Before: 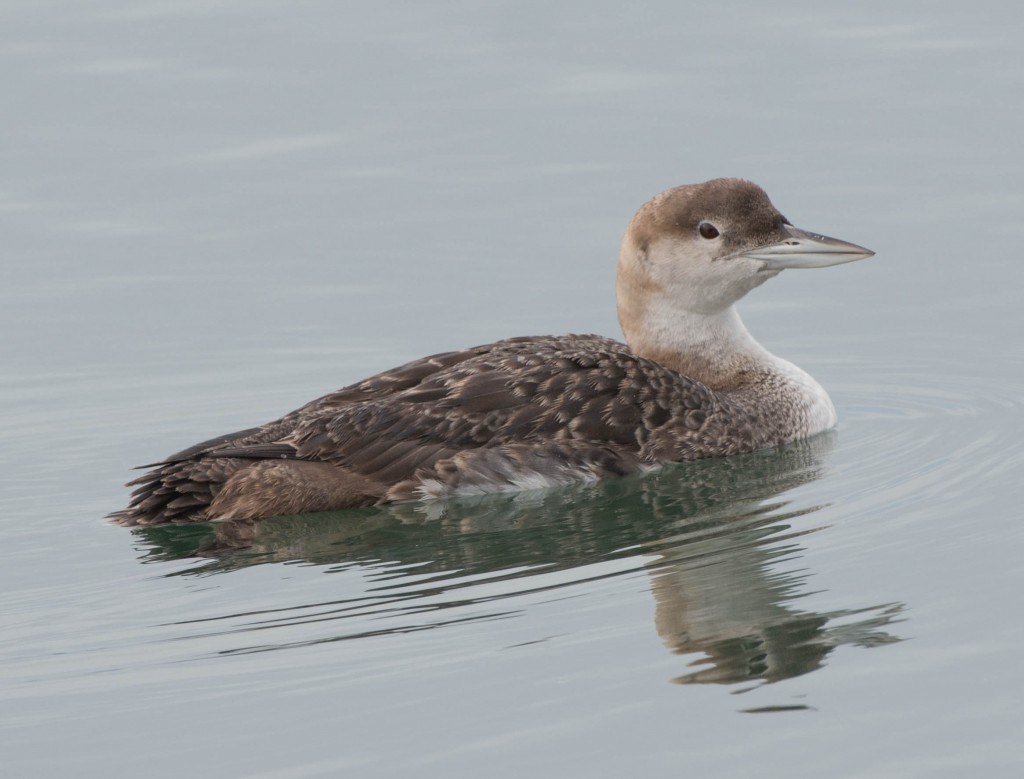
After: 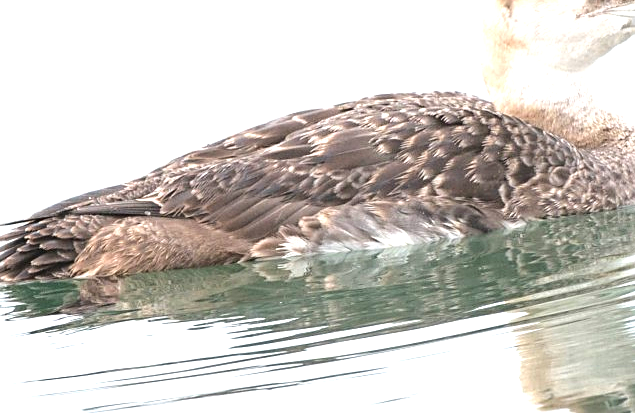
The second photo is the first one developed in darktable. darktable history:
tone curve: curves: ch0 [(0, 0.008) (0.083, 0.073) (0.28, 0.286) (0.528, 0.559) (0.961, 0.966) (1, 1)], color space Lab, linked channels, preserve colors none
sharpen: on, module defaults
crop: left 13.312%, top 31.28%, right 24.627%, bottom 15.582%
exposure: black level correction 0, exposure 1.741 EV, compensate exposure bias true, compensate highlight preservation false
